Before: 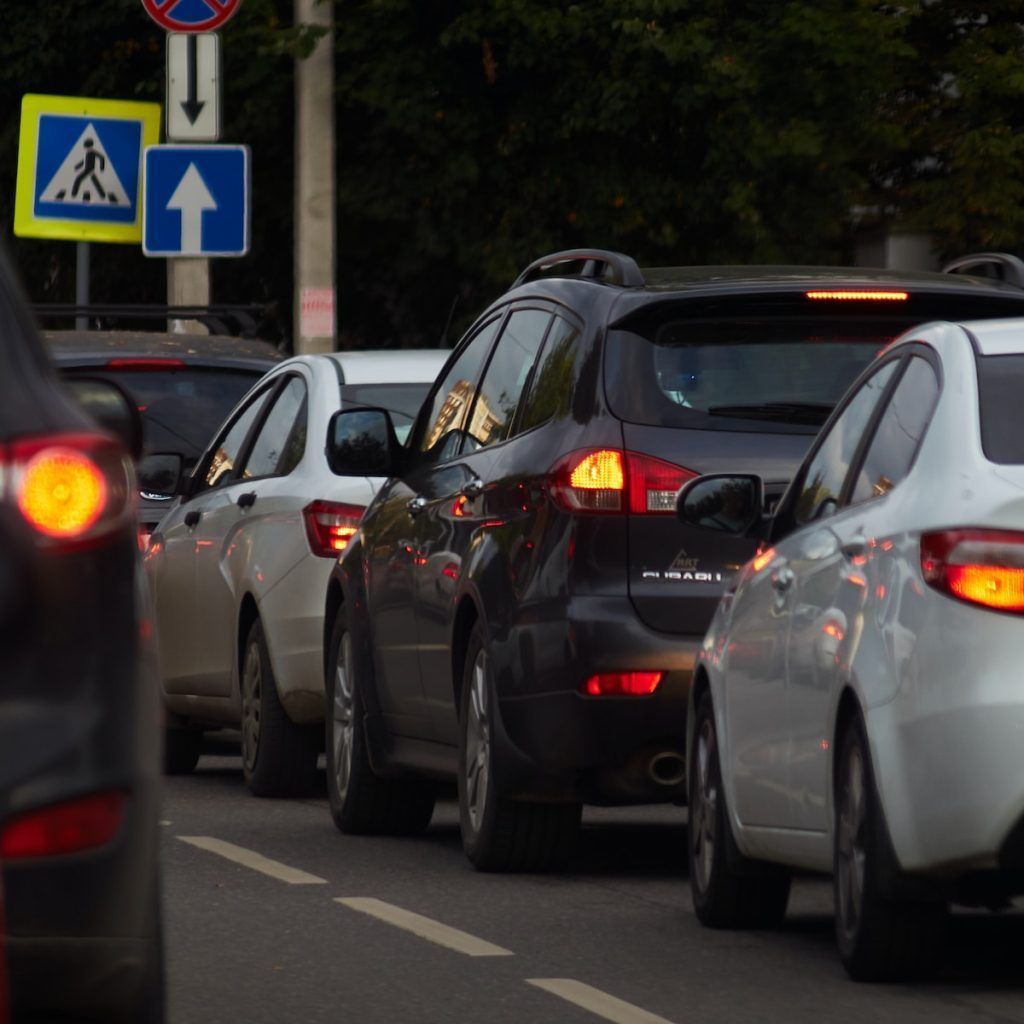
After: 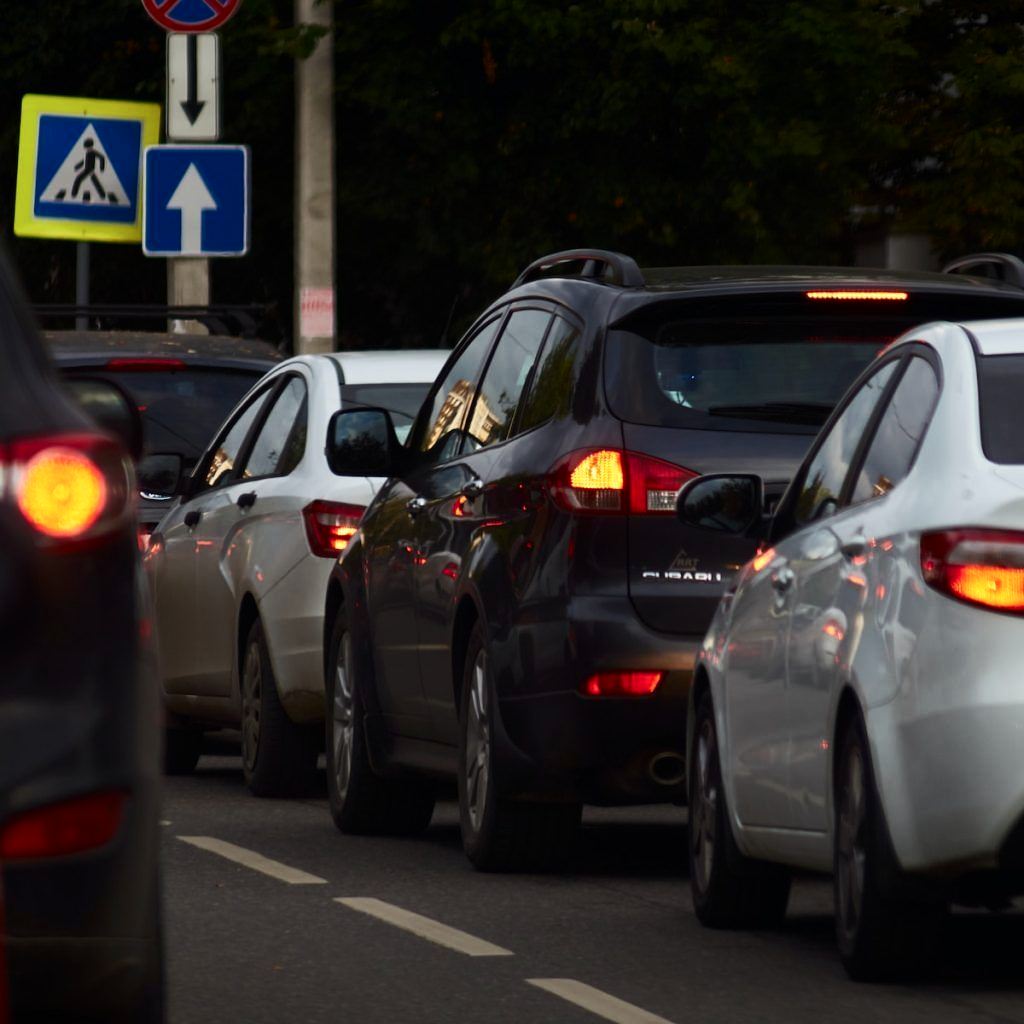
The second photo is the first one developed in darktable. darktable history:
contrast brightness saturation: contrast 0.216
